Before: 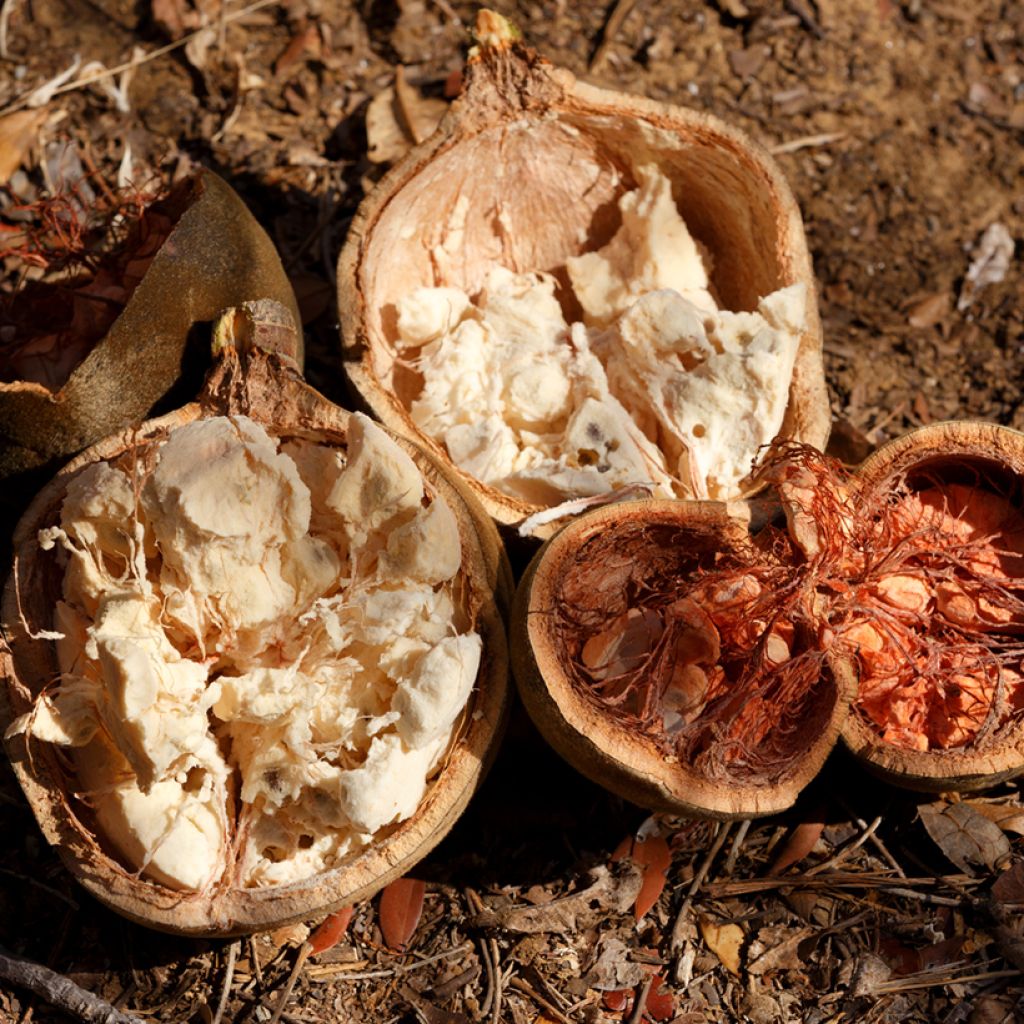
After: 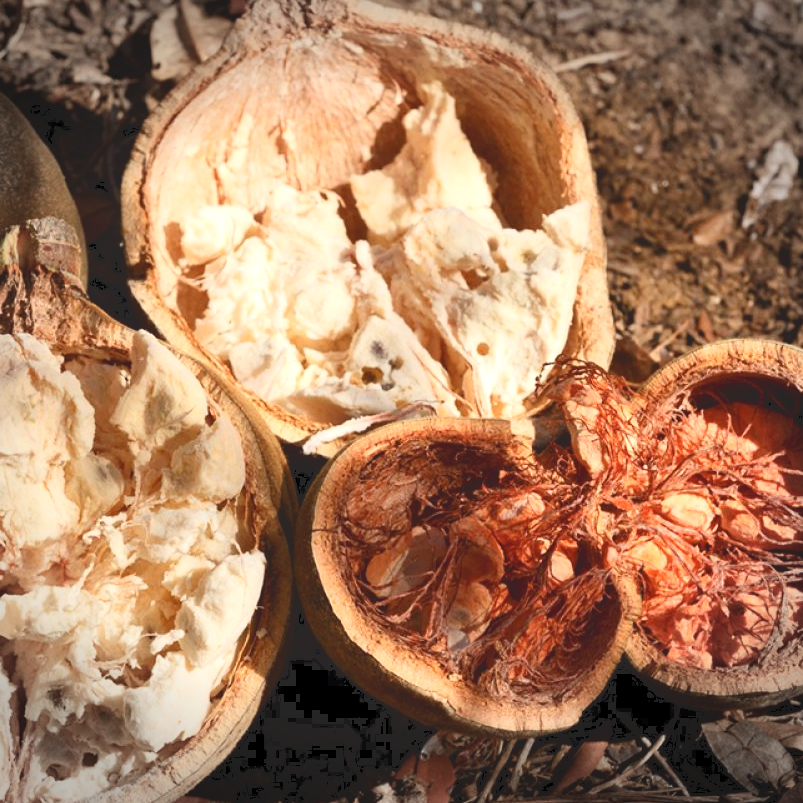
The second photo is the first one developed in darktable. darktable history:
tone curve: curves: ch0 [(0, 0) (0.003, 0.156) (0.011, 0.156) (0.025, 0.161) (0.044, 0.164) (0.069, 0.178) (0.1, 0.201) (0.136, 0.229) (0.177, 0.263) (0.224, 0.301) (0.277, 0.355) (0.335, 0.415) (0.399, 0.48) (0.468, 0.561) (0.543, 0.647) (0.623, 0.735) (0.709, 0.819) (0.801, 0.893) (0.898, 0.953) (1, 1)], color space Lab, independent channels, preserve colors none
crop and rotate: left 21.15%, top 8.098%, right 0.419%, bottom 13.474%
vignetting: fall-off start 88.58%, fall-off radius 43.52%, width/height ratio 1.166, unbound false
exposure: exposure 0.197 EV, compensate highlight preservation false
